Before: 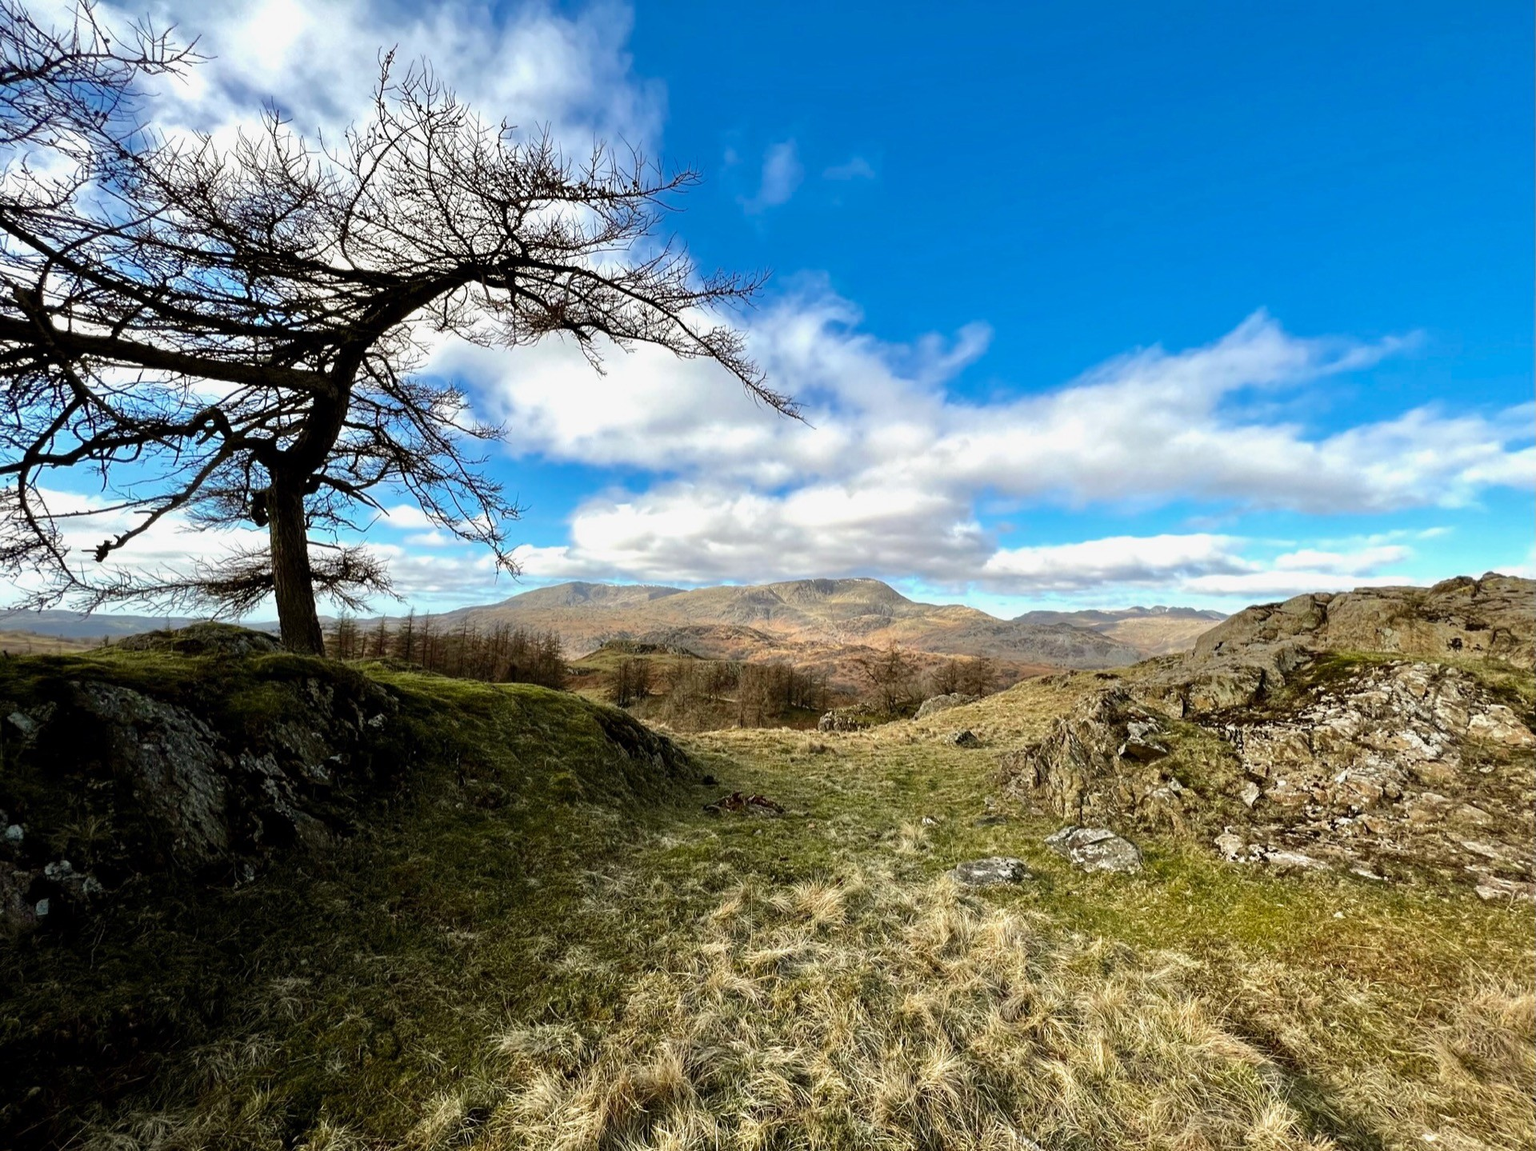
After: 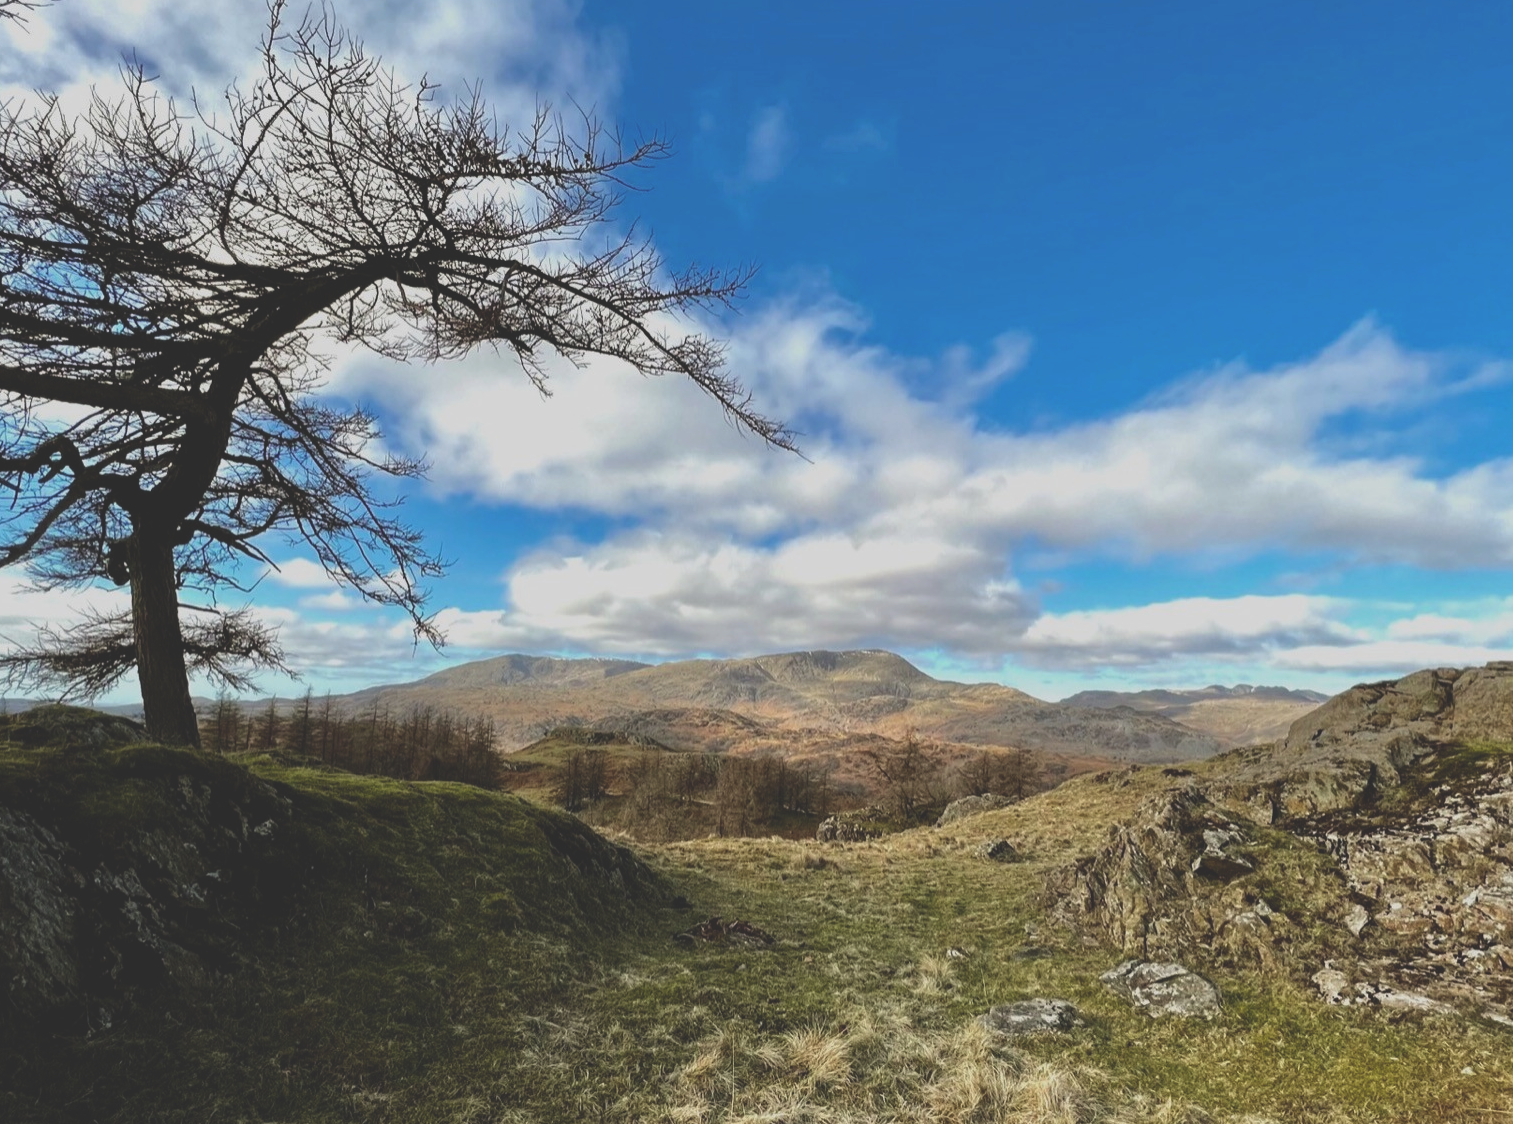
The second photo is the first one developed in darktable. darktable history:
exposure: black level correction -0.036, exposure -0.497 EV, compensate highlight preservation false
crop and rotate: left 10.77%, top 5.1%, right 10.41%, bottom 16.76%
